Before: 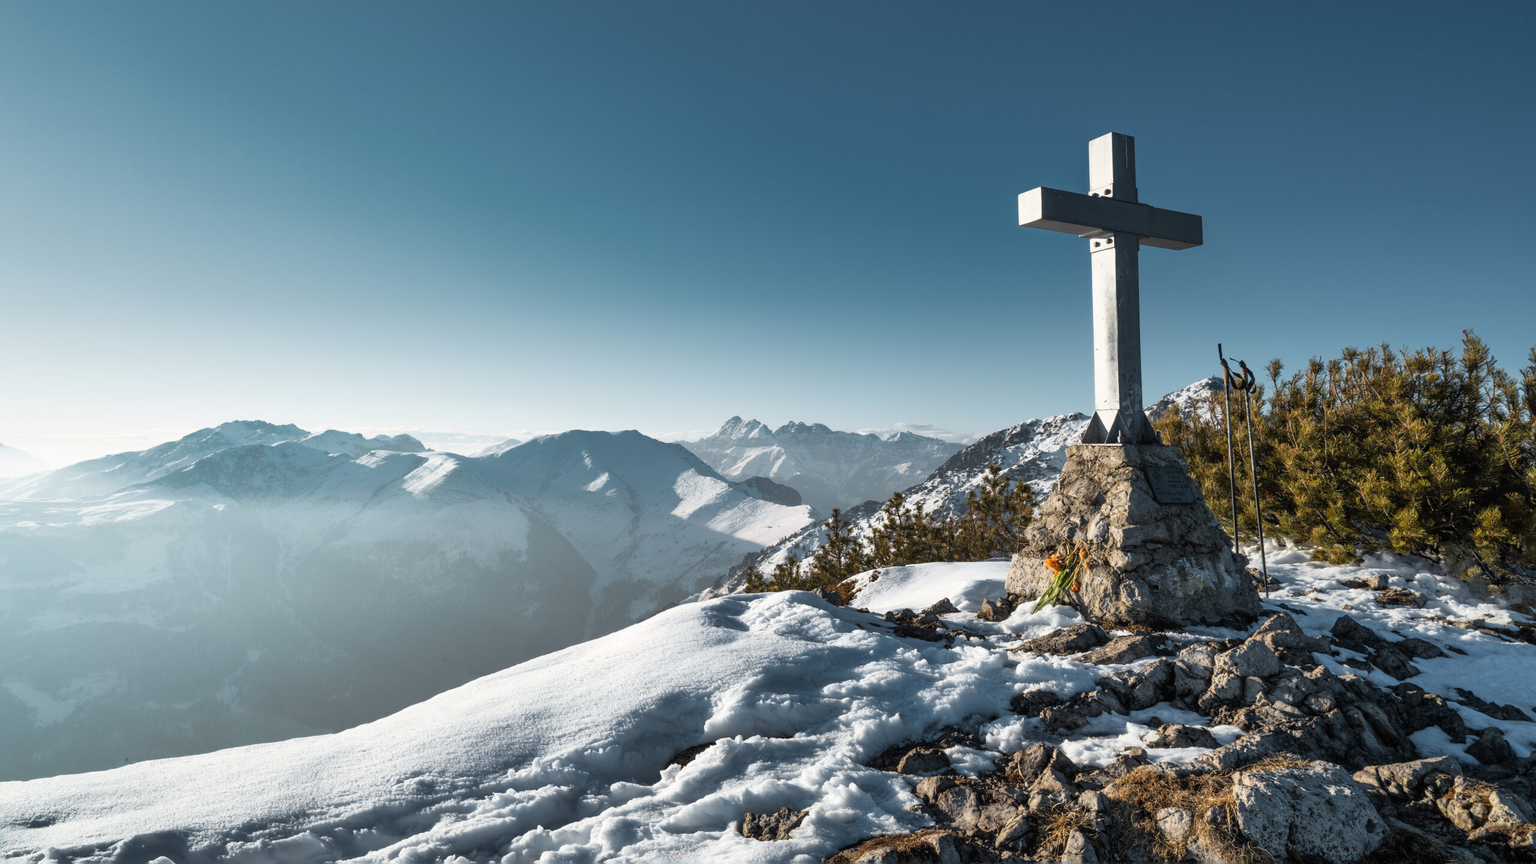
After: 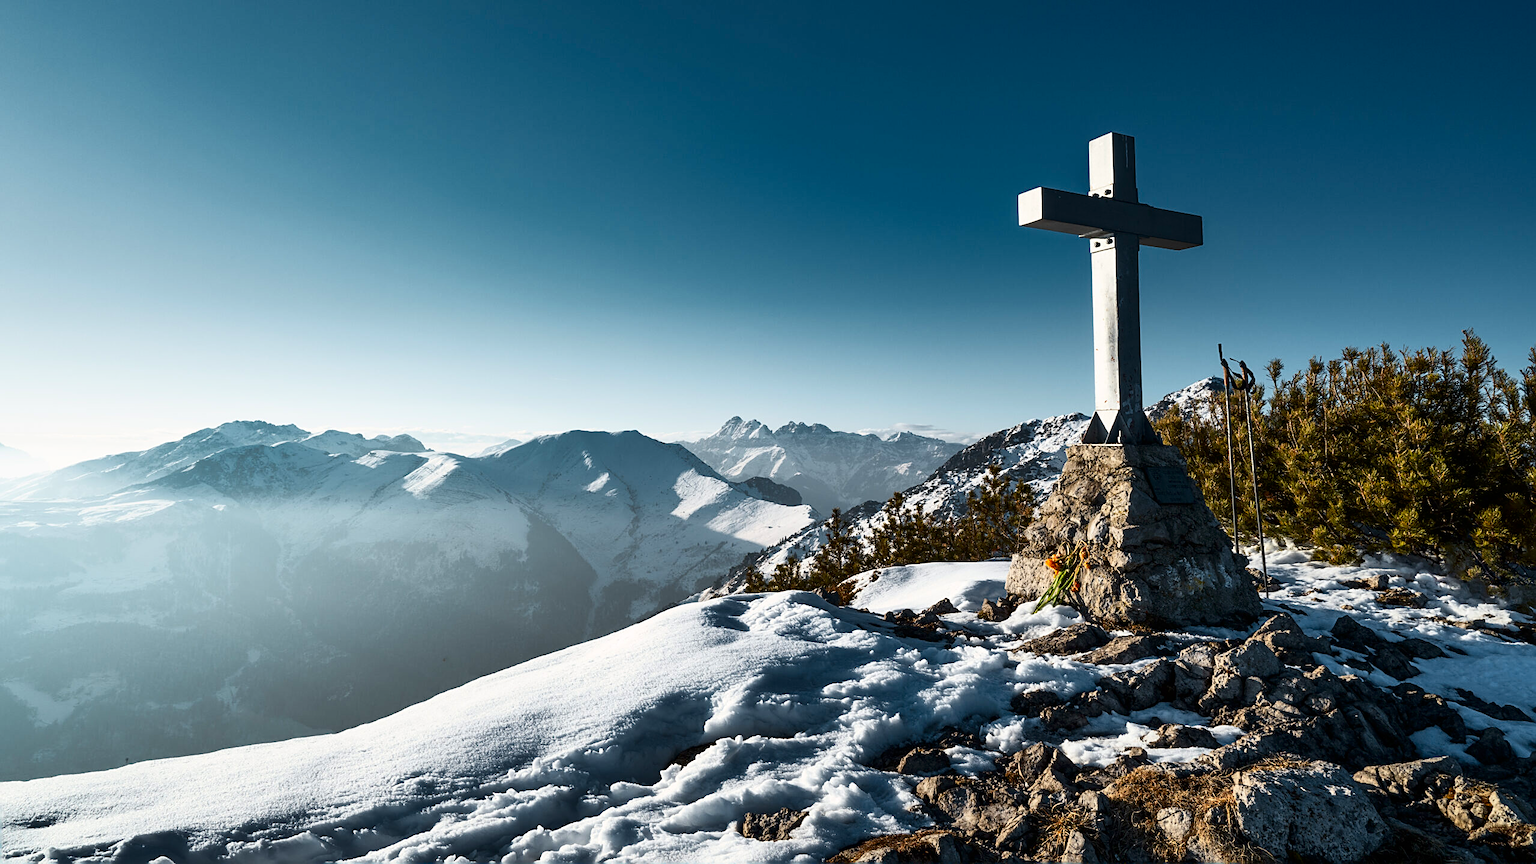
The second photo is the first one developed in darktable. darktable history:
sharpen: on, module defaults
contrast brightness saturation: contrast 0.211, brightness -0.107, saturation 0.214
